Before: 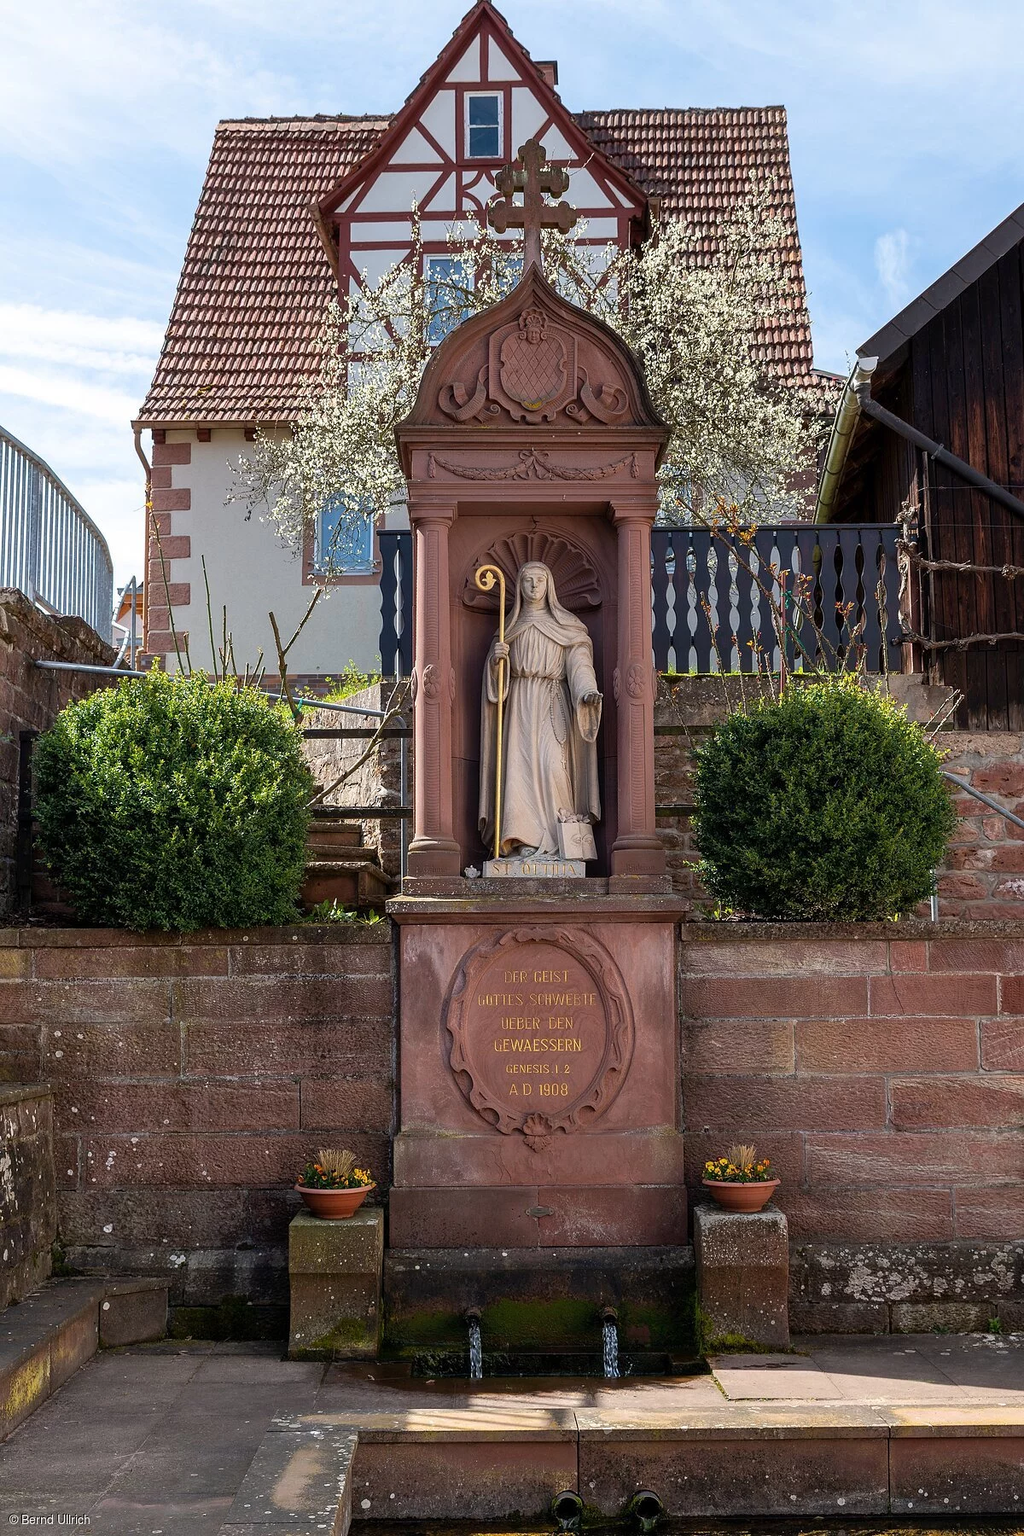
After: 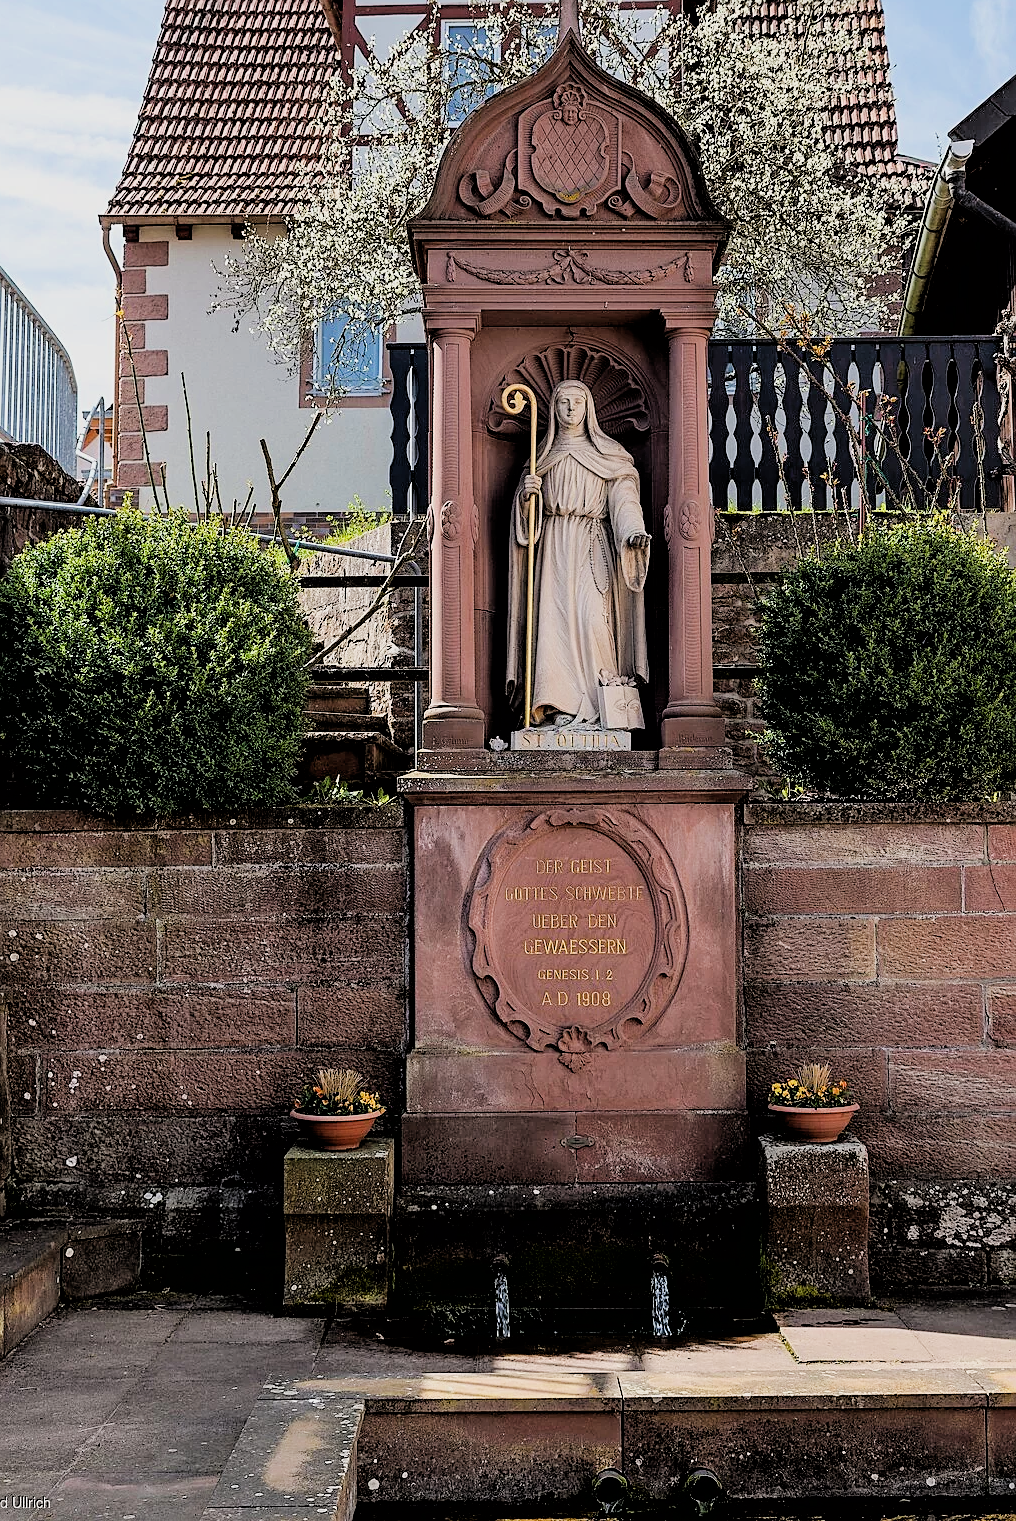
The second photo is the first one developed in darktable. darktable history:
crop and rotate: left 4.601%, top 15.458%, right 10.706%
sharpen: on, module defaults
exposure: black level correction 0, exposure 0.499 EV, compensate exposure bias true, compensate highlight preservation false
filmic rgb: black relative exposure -2.8 EV, white relative exposure 4.56 EV, hardness 1.73, contrast 1.239
